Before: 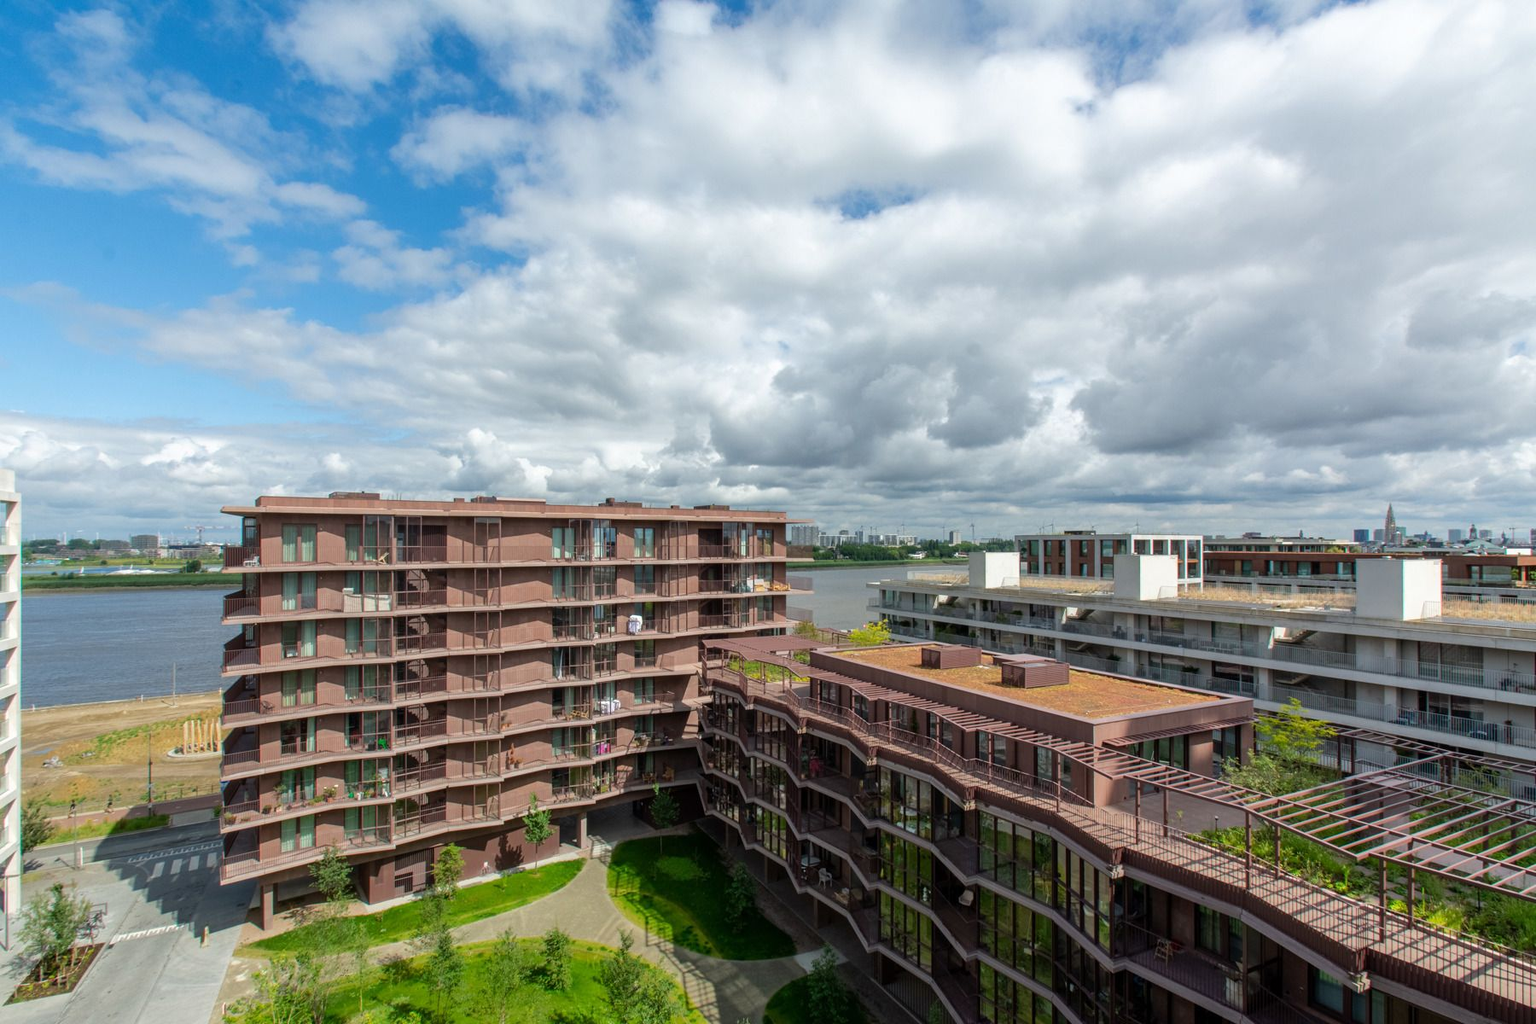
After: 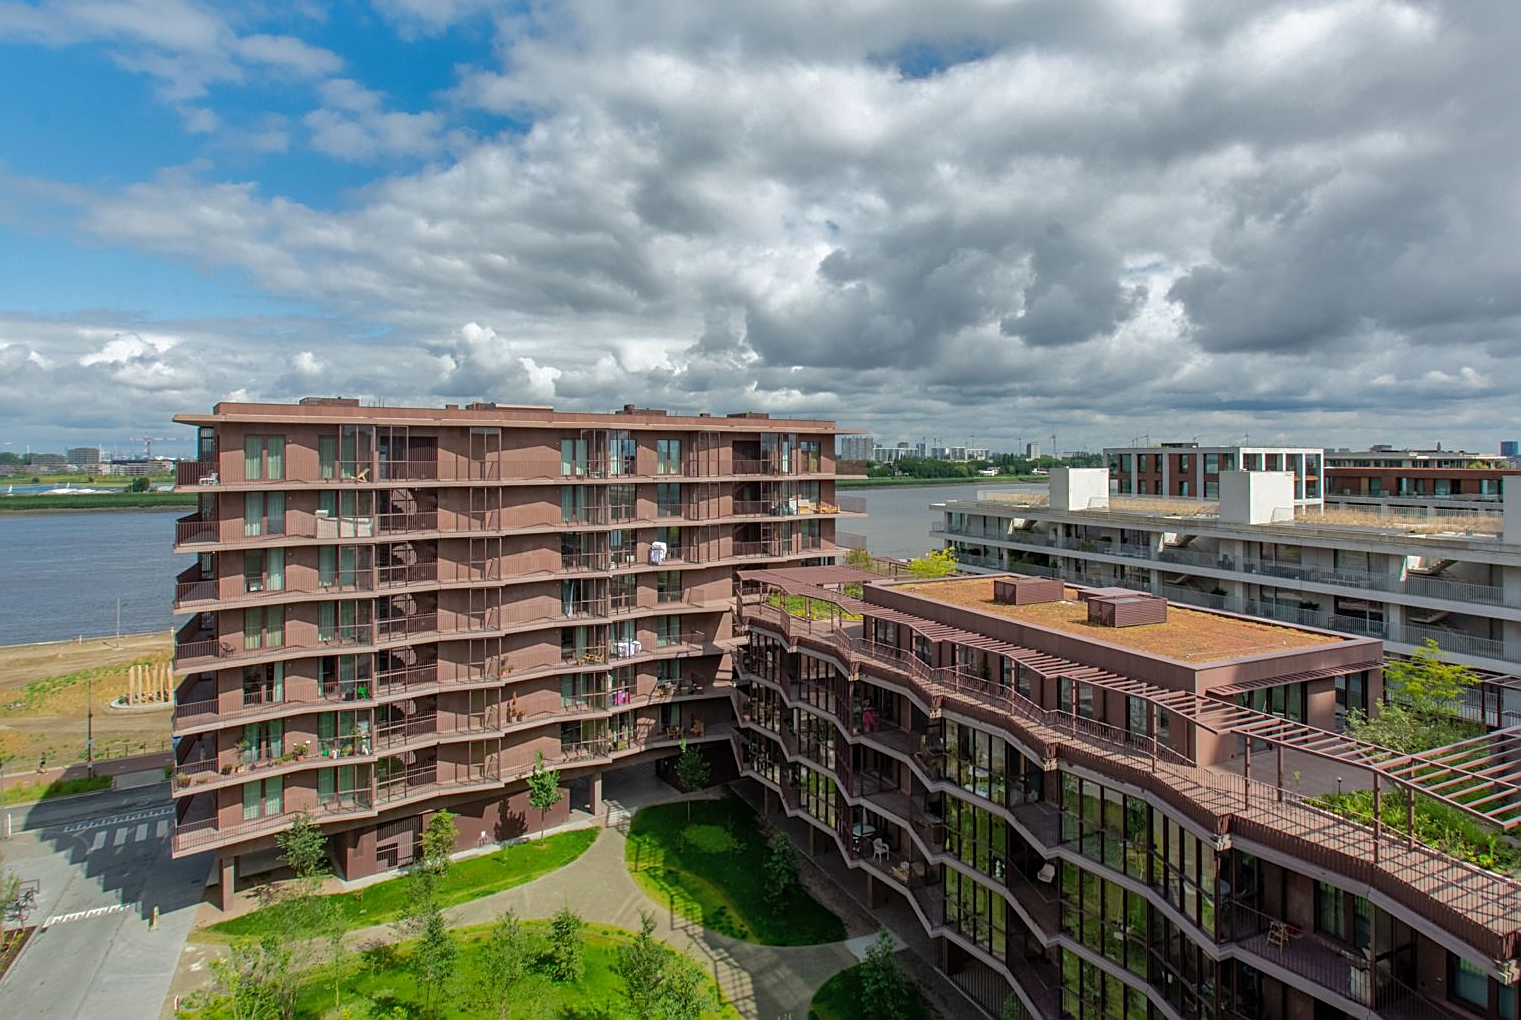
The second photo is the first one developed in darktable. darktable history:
crop and rotate: left 4.801%, top 14.961%, right 10.686%
shadows and highlights: shadows 39.85, highlights -59.69, highlights color adjustment 40.47%
sharpen: on, module defaults
